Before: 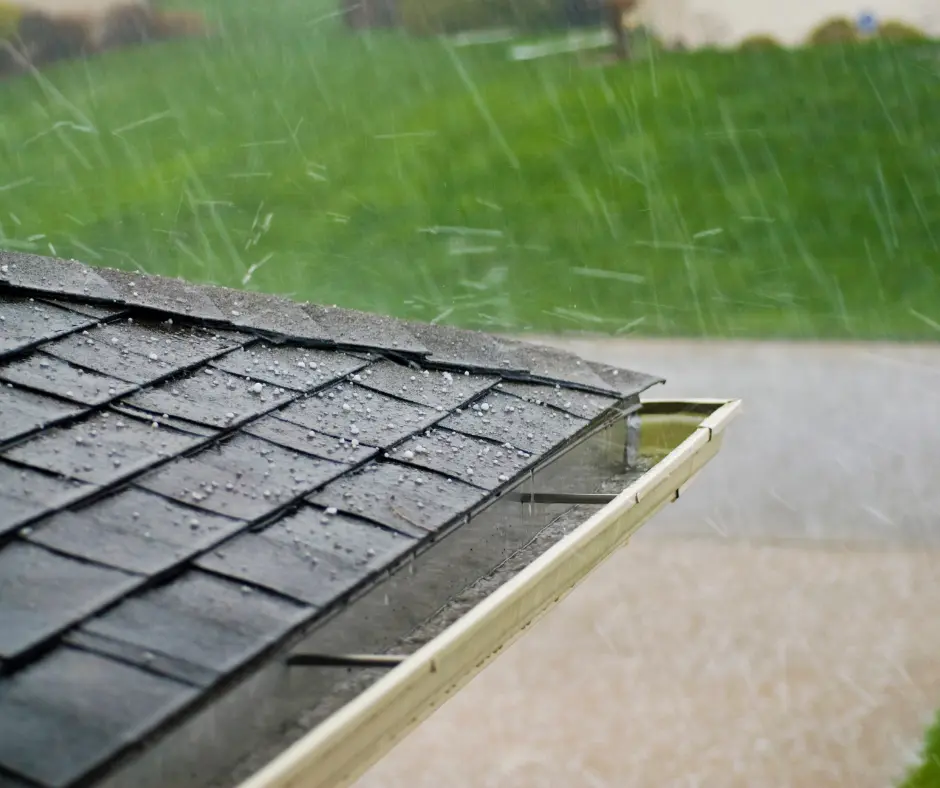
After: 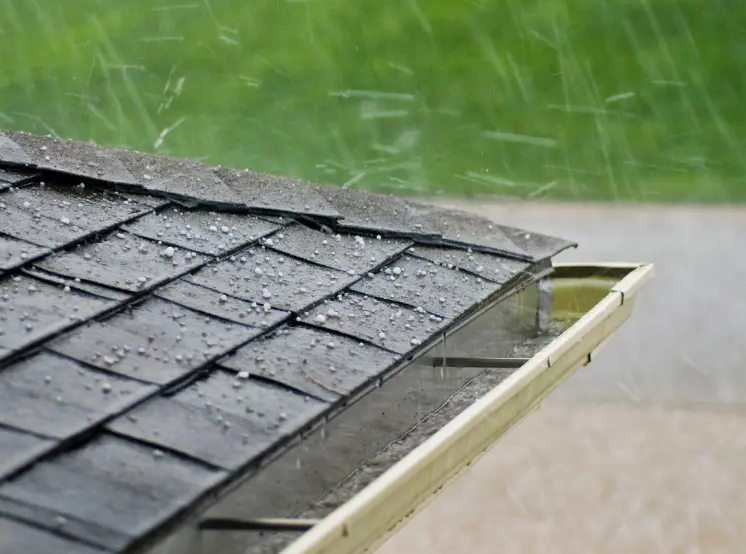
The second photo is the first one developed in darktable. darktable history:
crop: left 9.412%, top 17.304%, right 11.143%, bottom 12.298%
